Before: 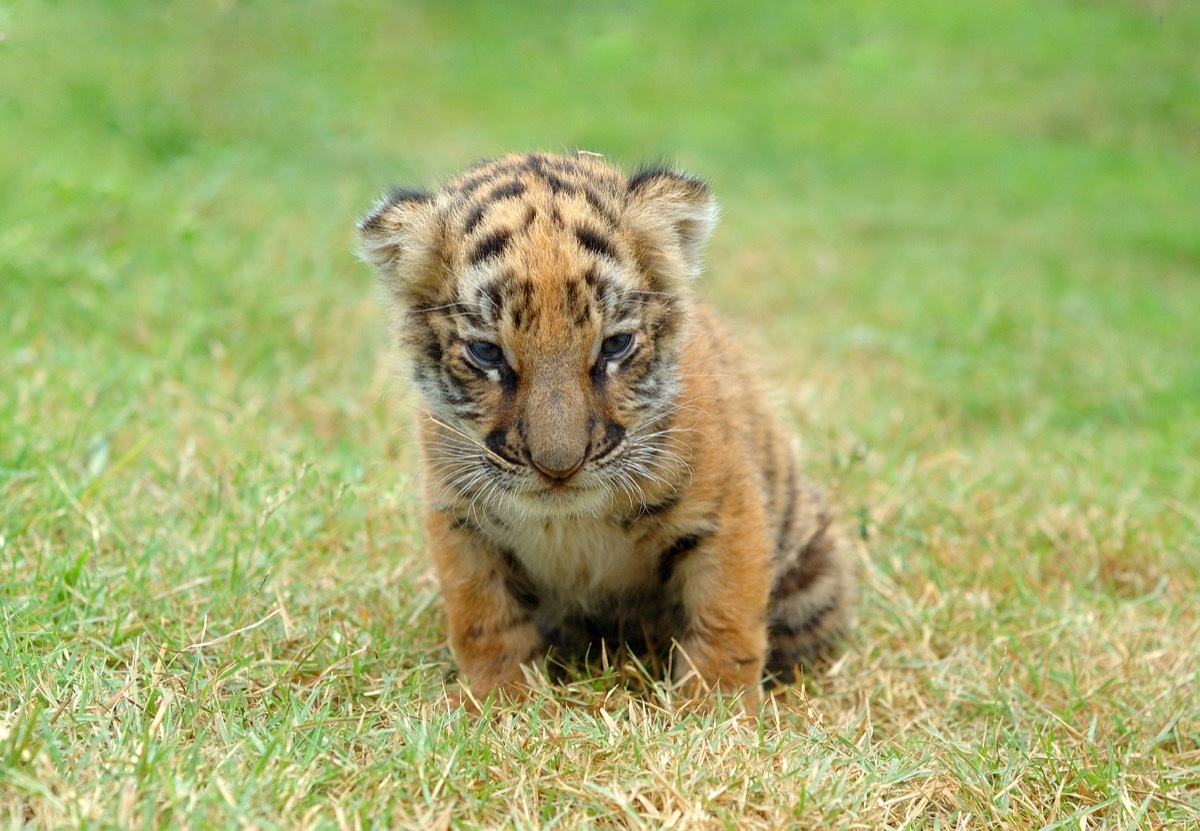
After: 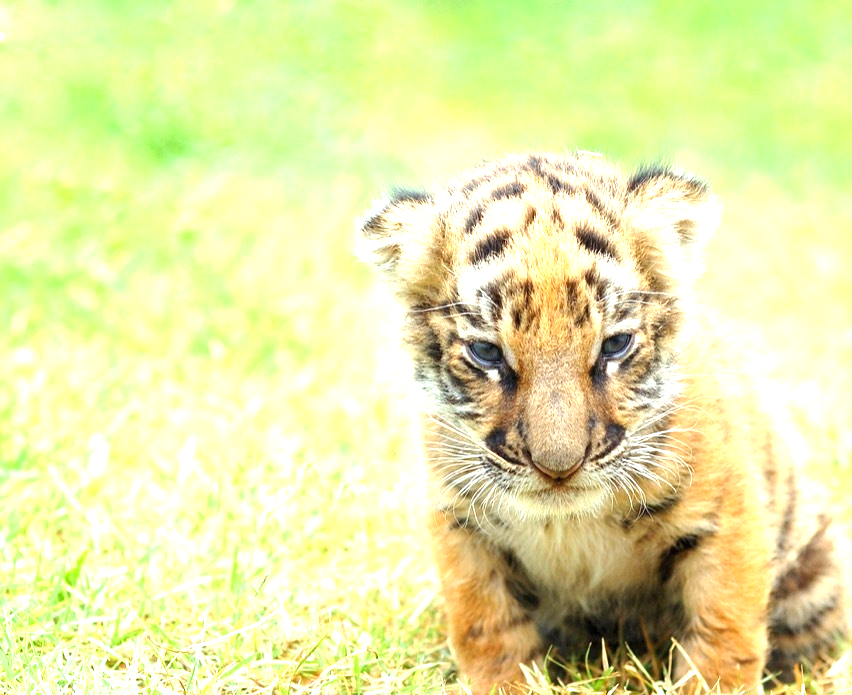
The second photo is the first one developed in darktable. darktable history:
crop: right 28.989%, bottom 16.249%
exposure: black level correction 0, exposure 1.506 EV, compensate highlight preservation false
